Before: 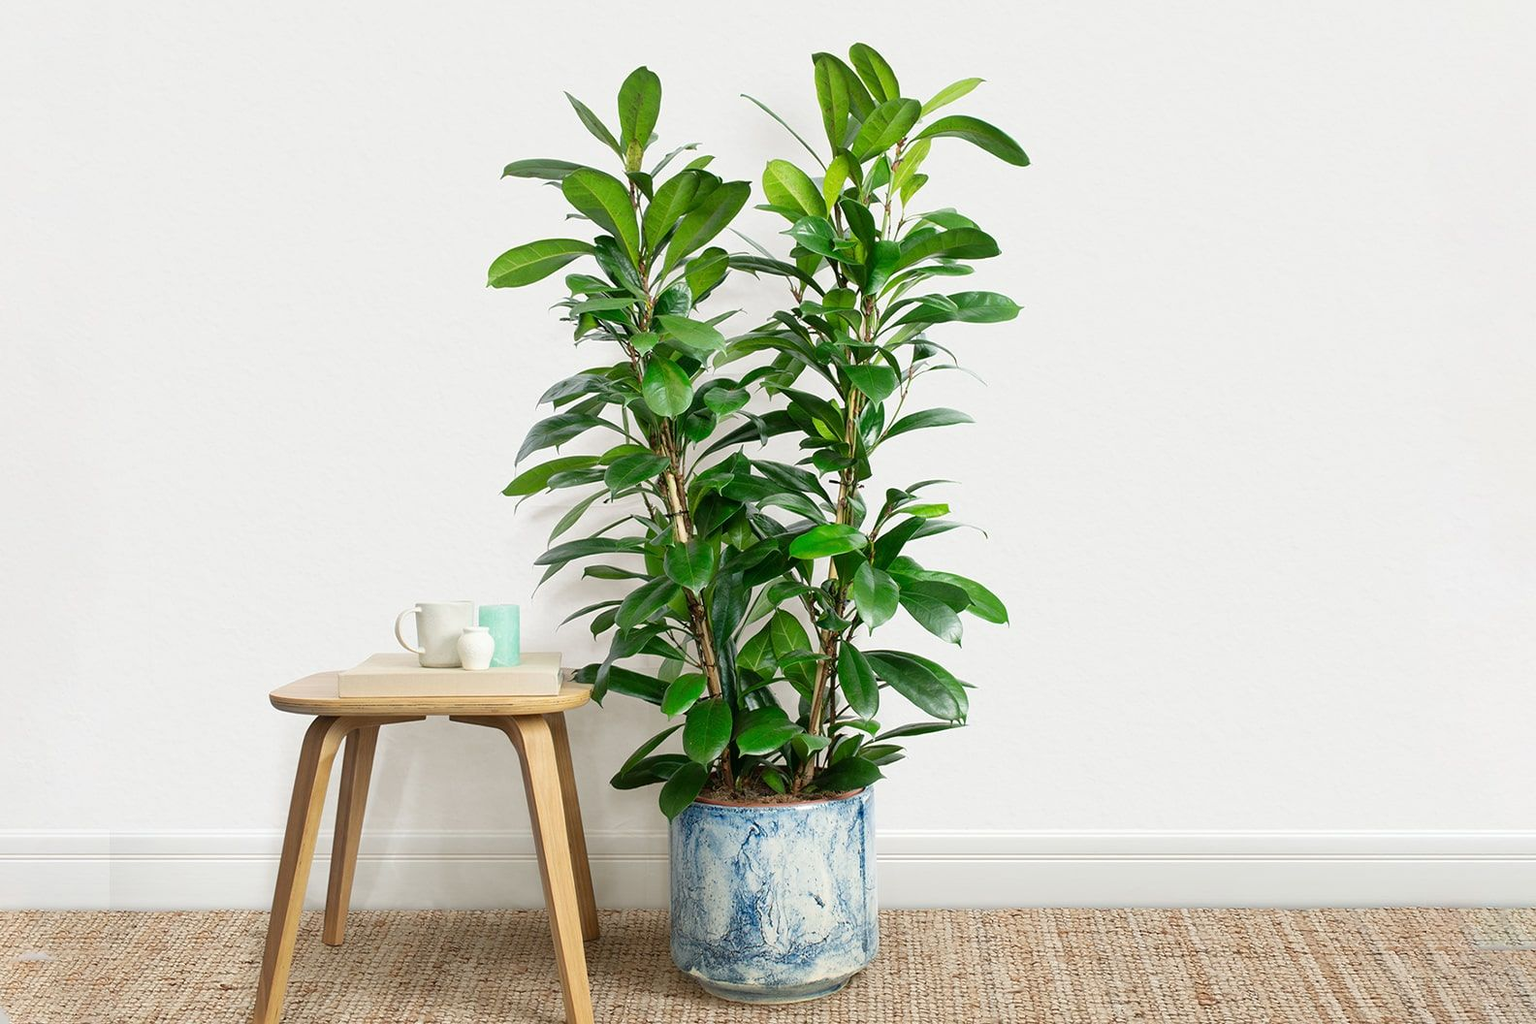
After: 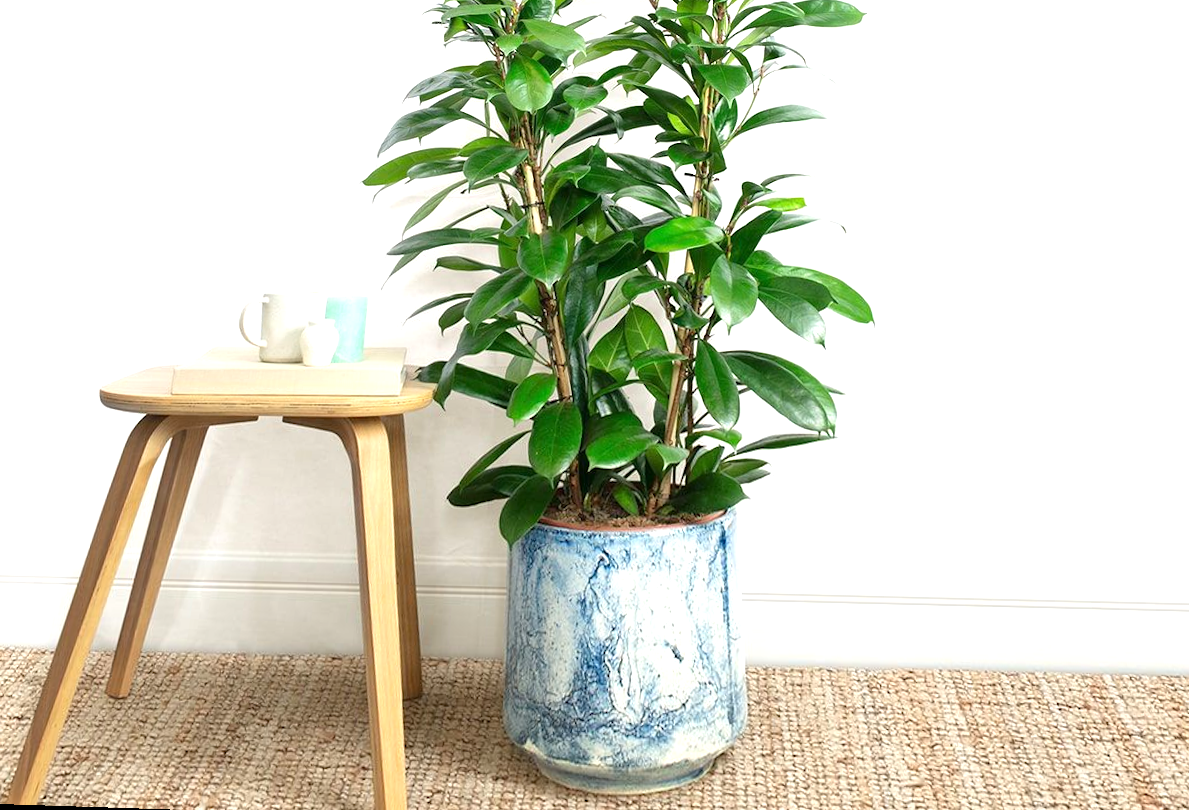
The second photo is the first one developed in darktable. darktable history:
exposure: exposure 0.6 EV, compensate highlight preservation false
crop: top 20.916%, right 9.437%, bottom 0.316%
rotate and perspective: rotation 0.72°, lens shift (vertical) -0.352, lens shift (horizontal) -0.051, crop left 0.152, crop right 0.859, crop top 0.019, crop bottom 0.964
